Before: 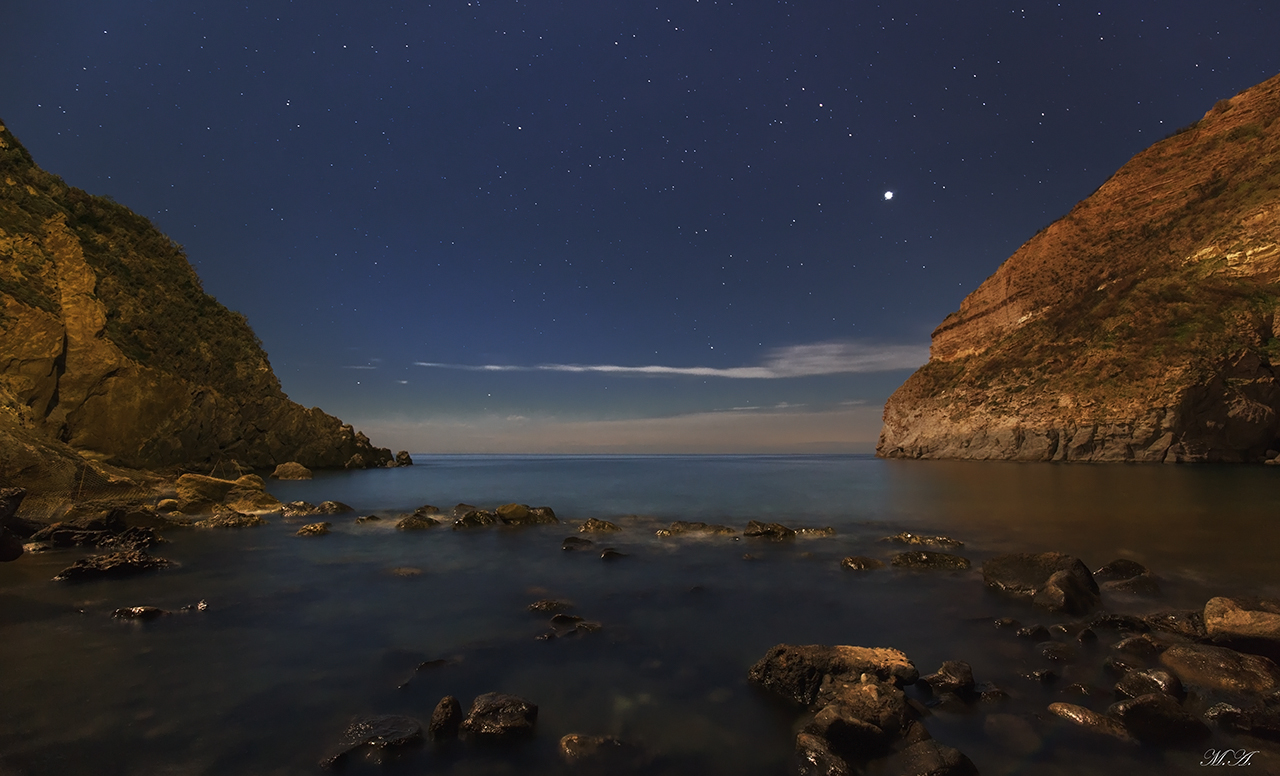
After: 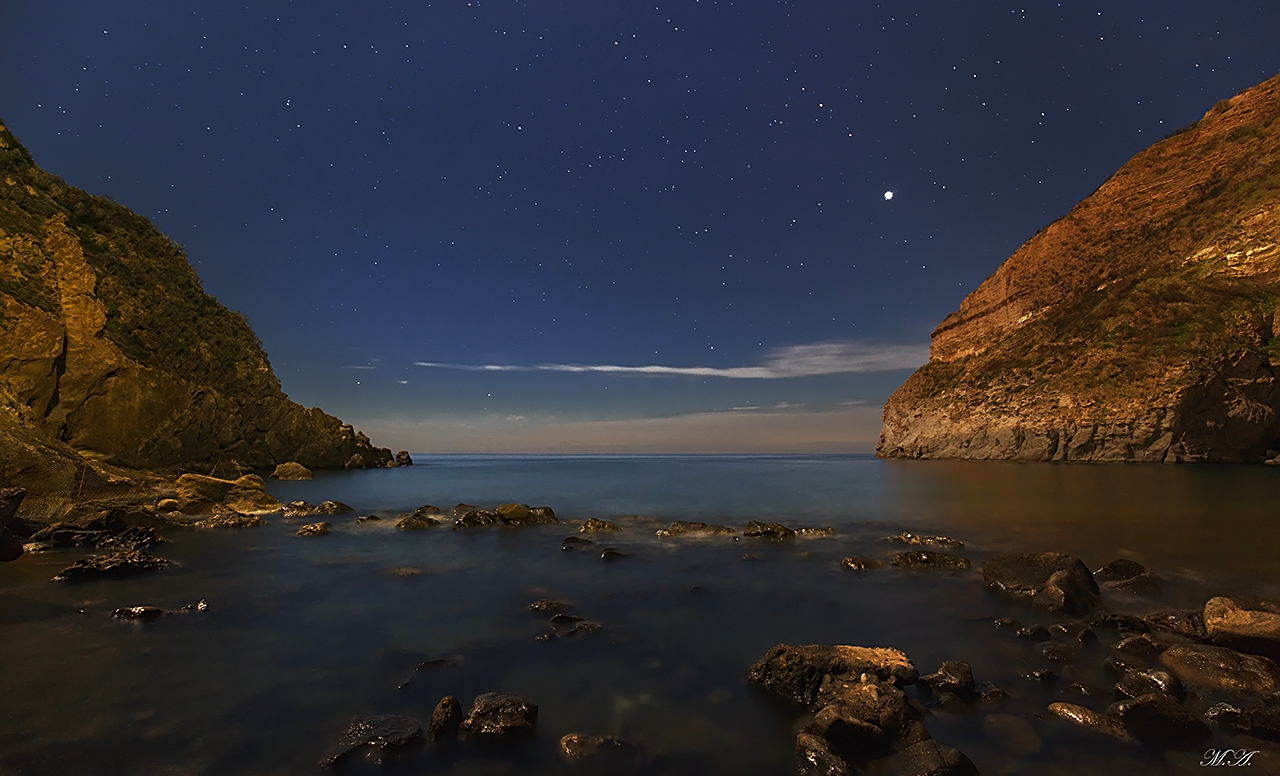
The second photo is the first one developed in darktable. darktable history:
sharpen: on, module defaults
tone equalizer: edges refinement/feathering 500, mask exposure compensation -1.57 EV, preserve details guided filter
contrast brightness saturation: saturation 0.13
